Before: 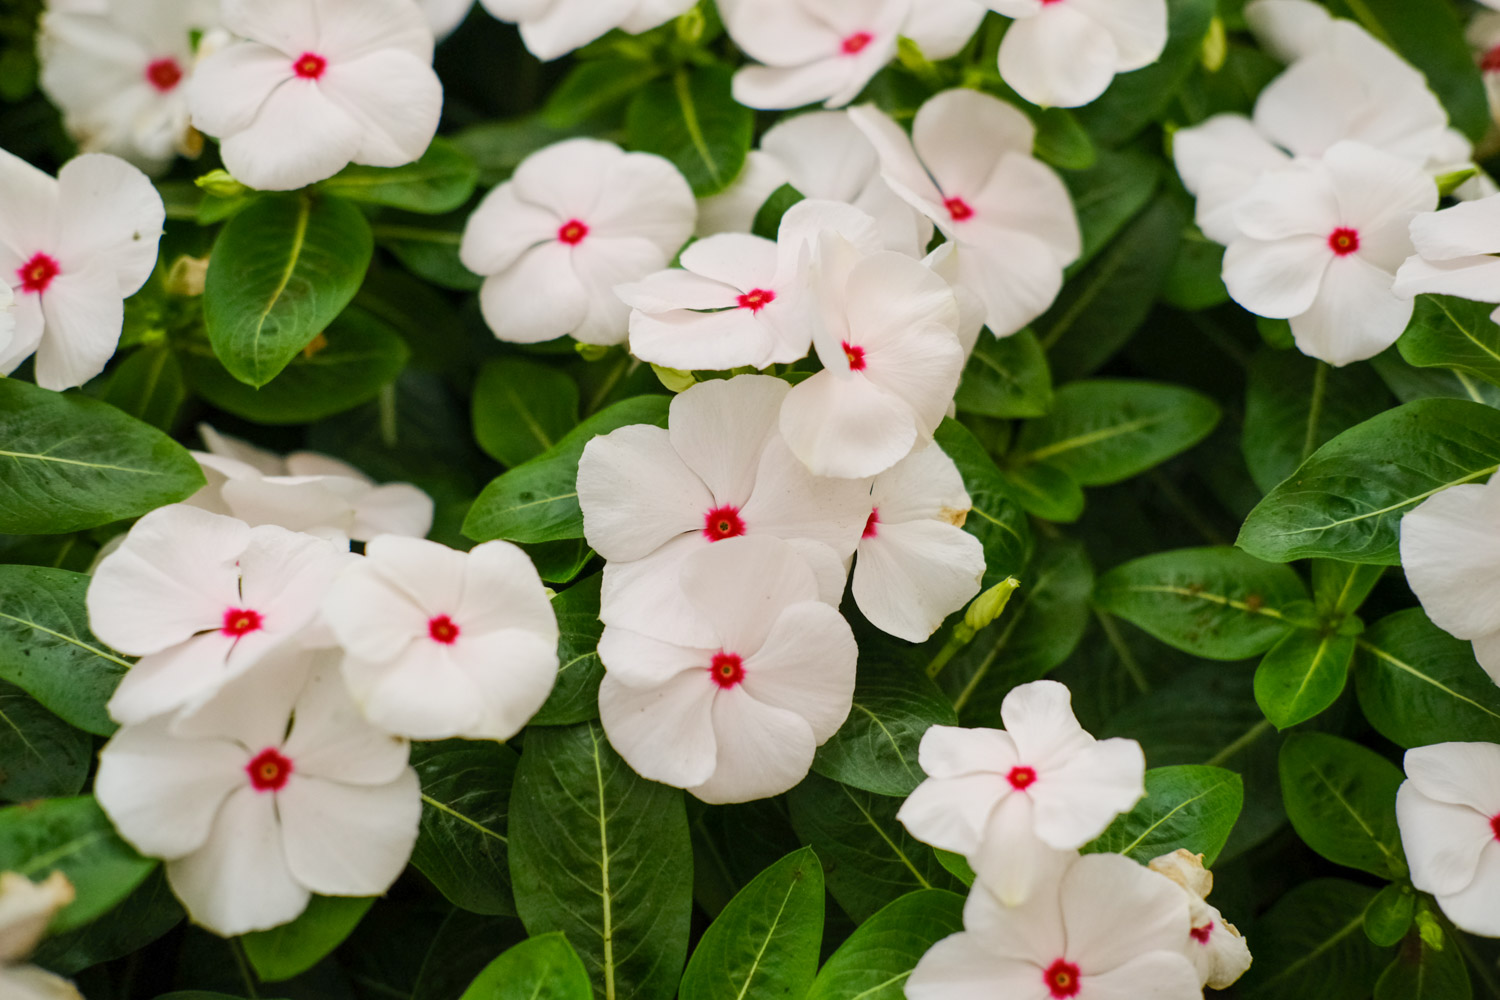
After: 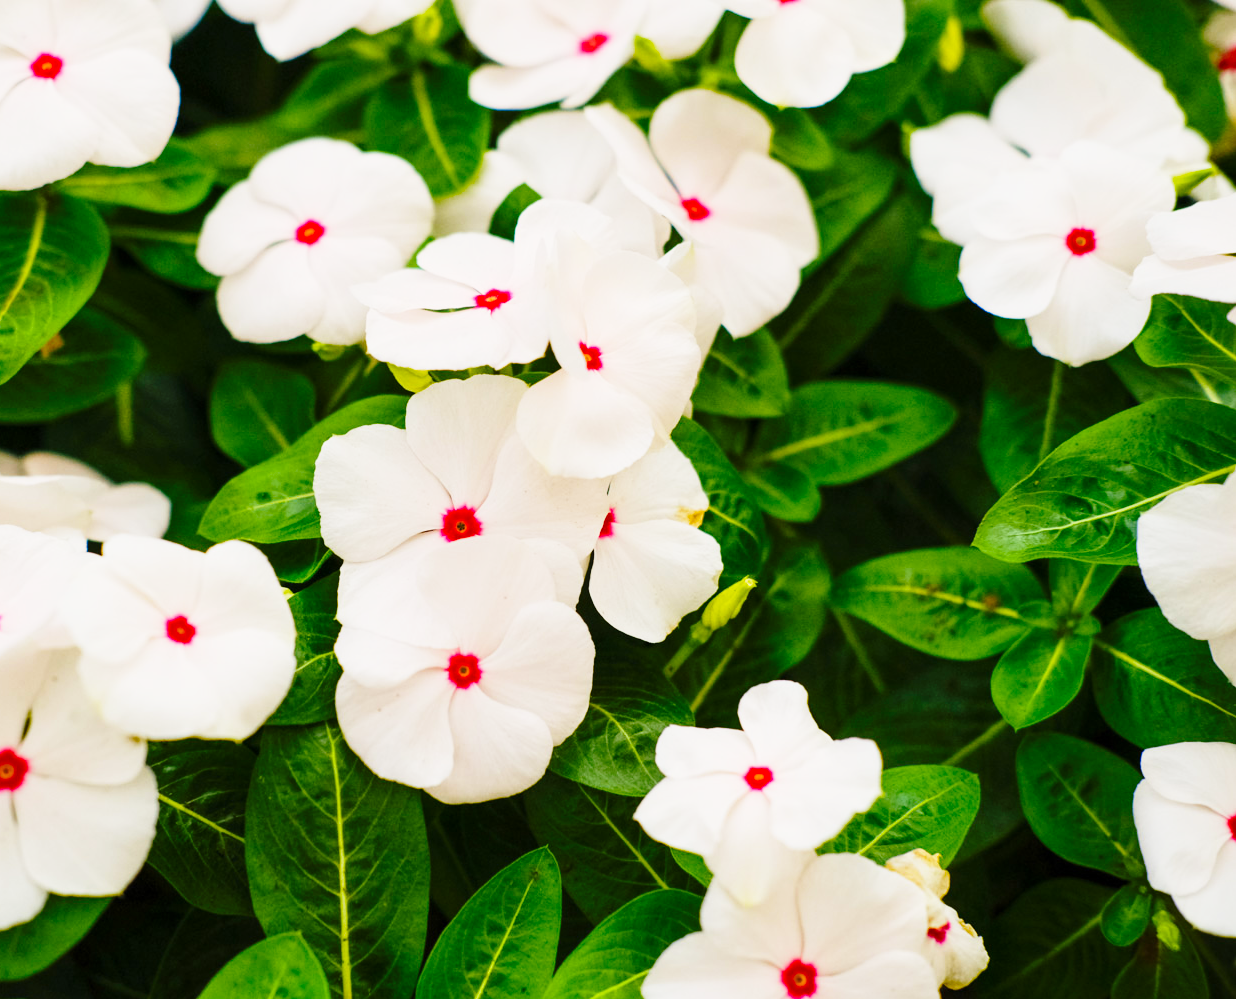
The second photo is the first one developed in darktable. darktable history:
crop: left 17.582%, bottom 0.031%
color balance rgb: perceptual saturation grading › global saturation 20%, global vibrance 20%
base curve: curves: ch0 [(0, 0) (0.028, 0.03) (0.121, 0.232) (0.46, 0.748) (0.859, 0.968) (1, 1)], preserve colors none
